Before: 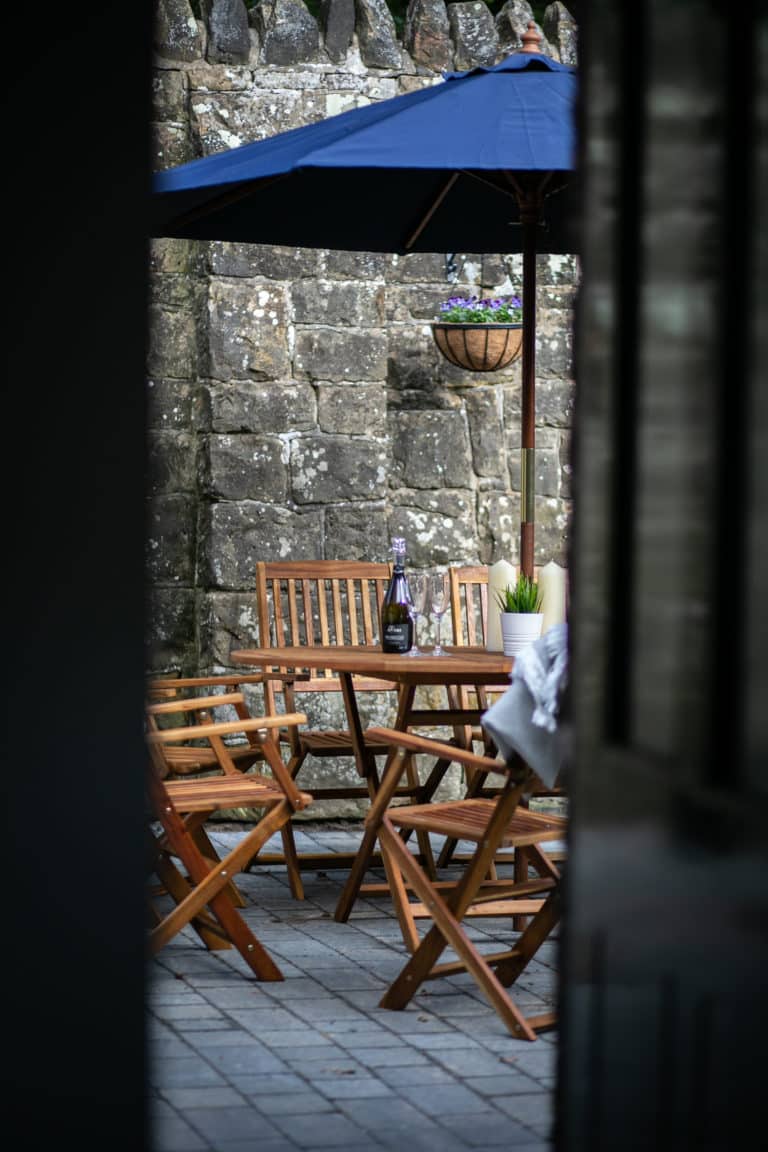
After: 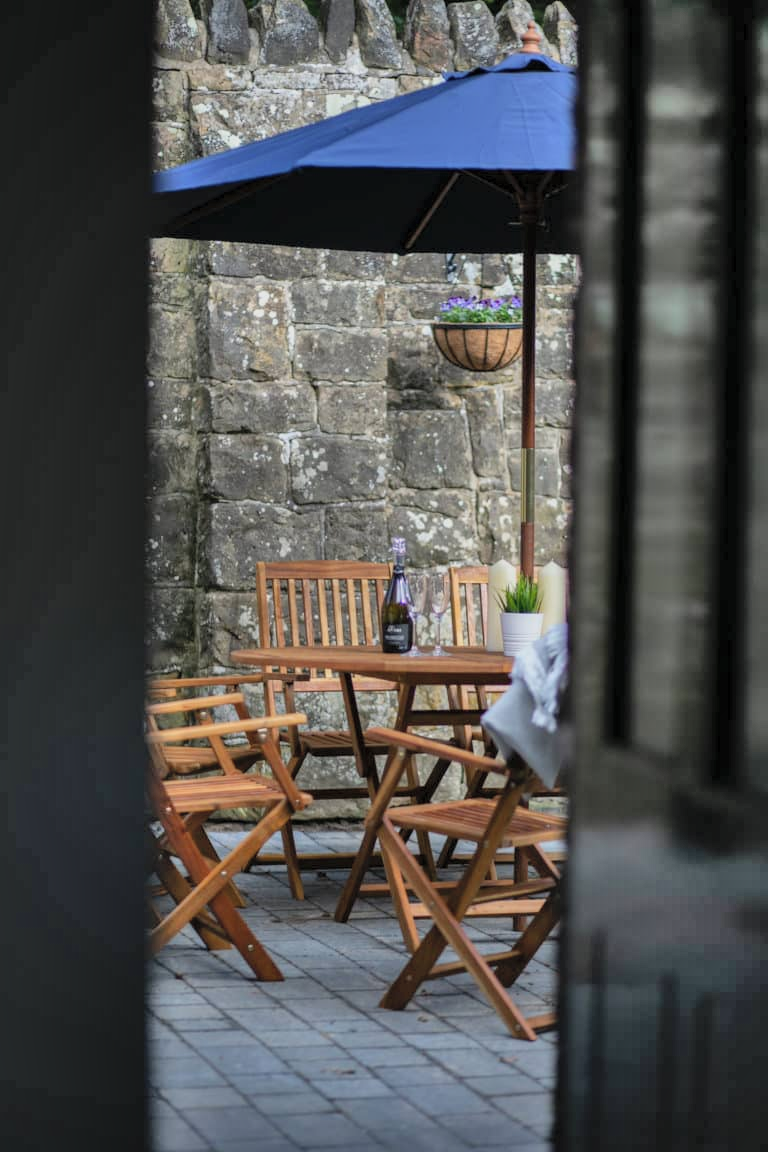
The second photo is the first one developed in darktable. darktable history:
contrast brightness saturation: brightness 0.15
shadows and highlights: shadows 80.73, white point adjustment -9.07, highlights -61.46, soften with gaussian
